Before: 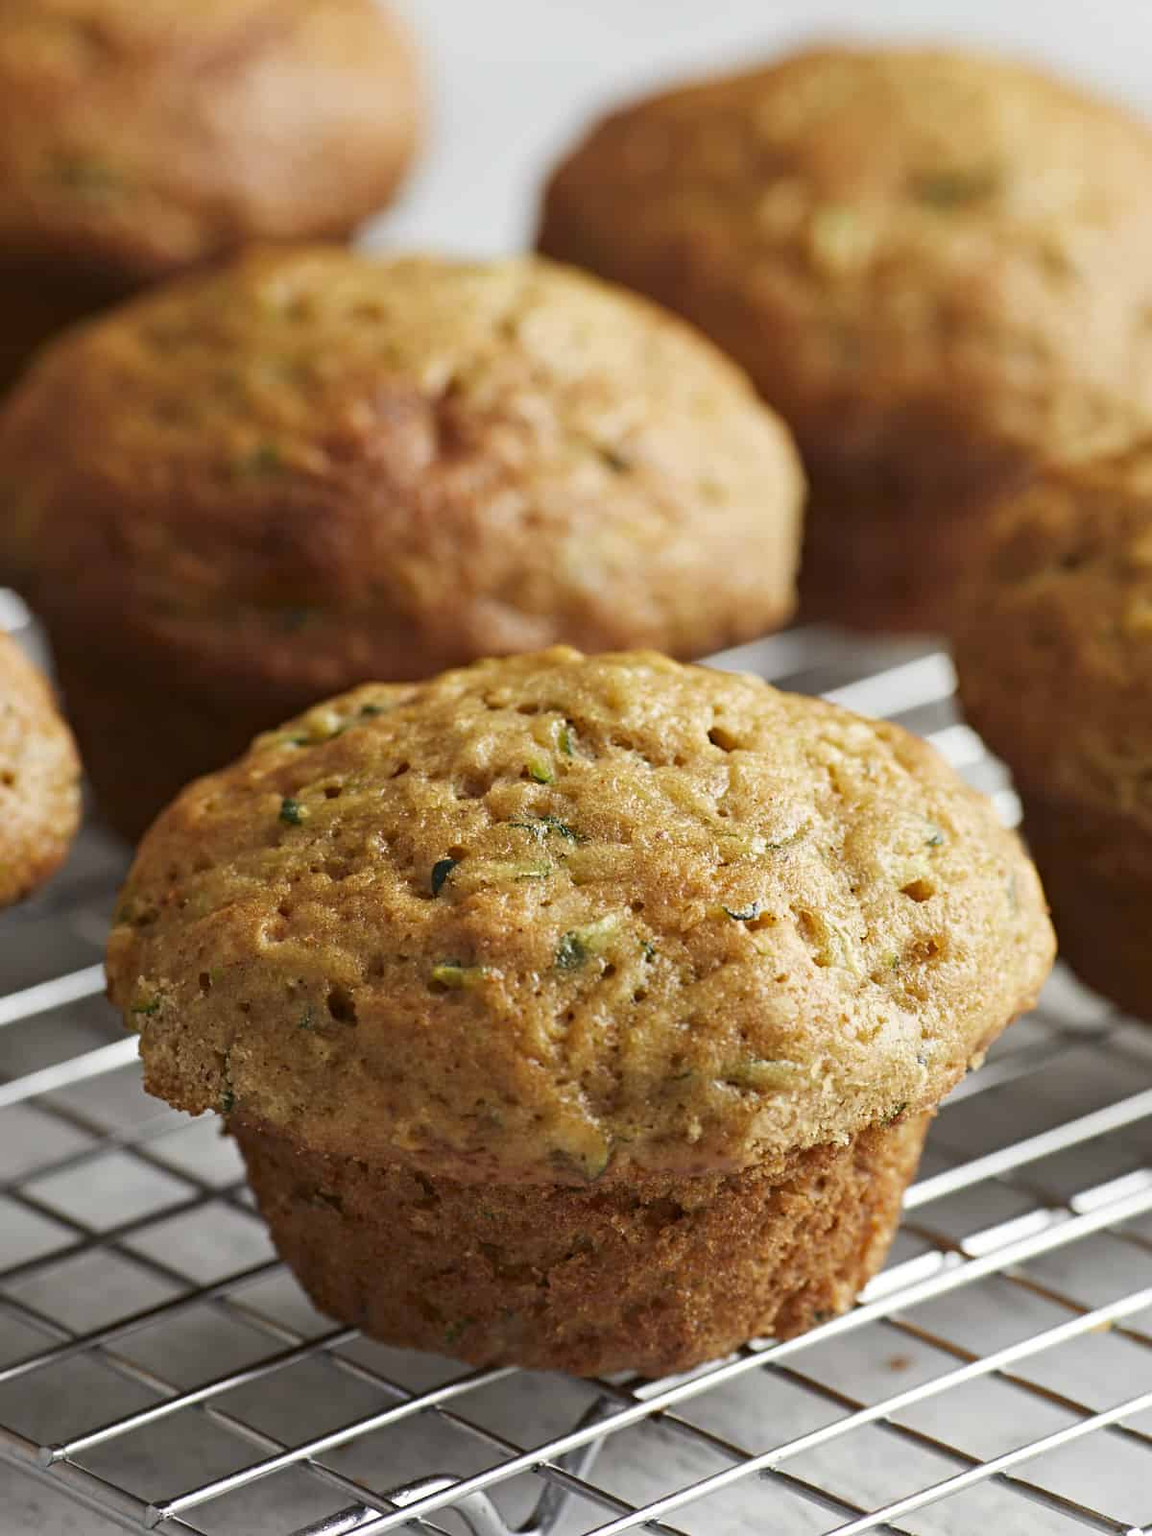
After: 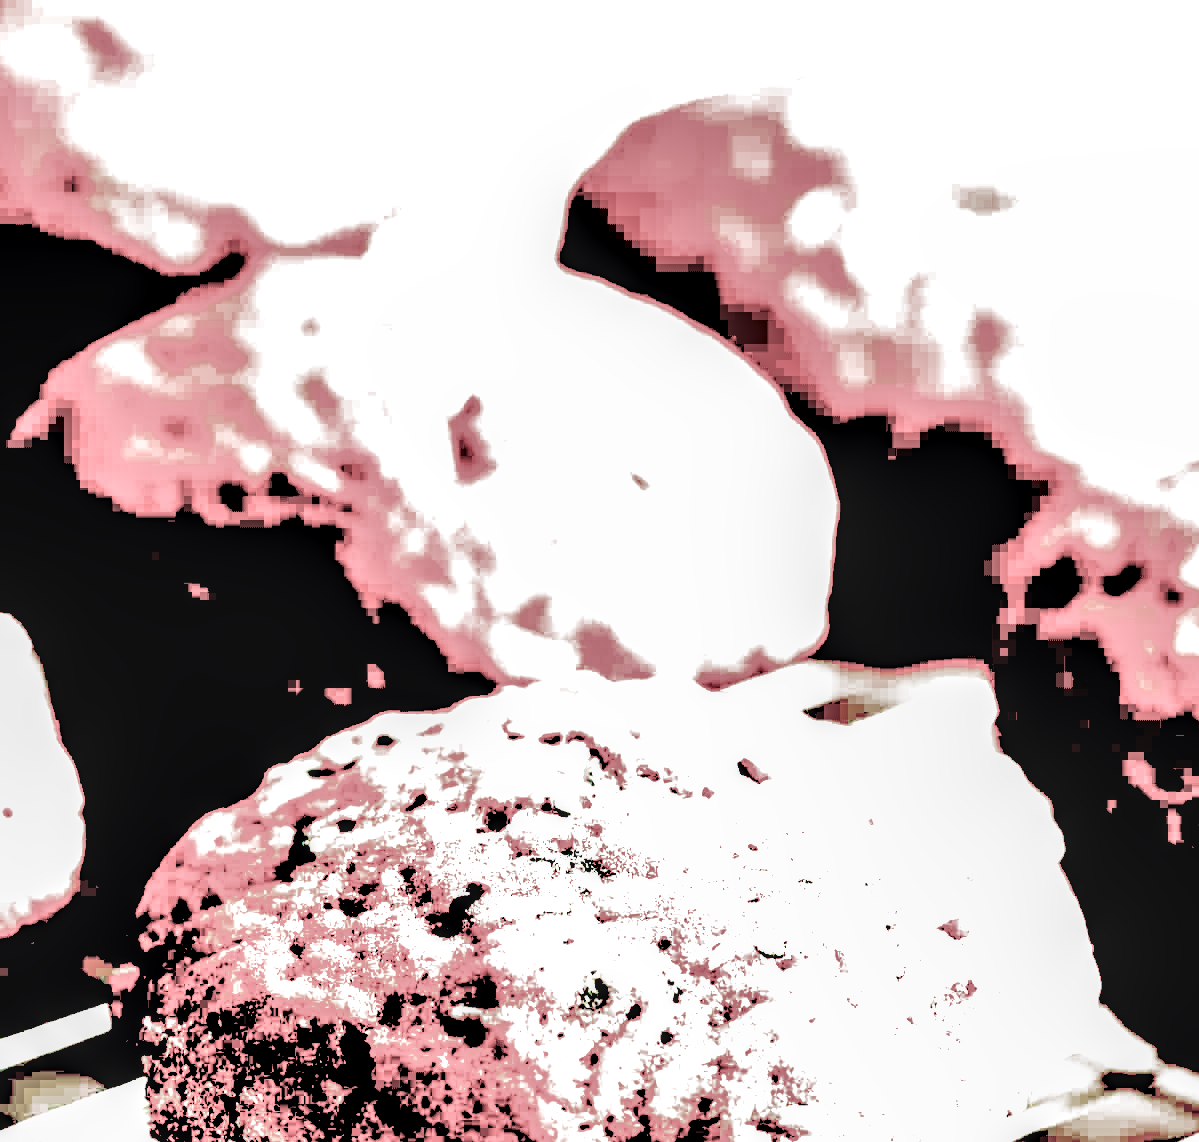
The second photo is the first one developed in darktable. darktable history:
crop: bottom 28.576%
filmic rgb: black relative exposure -7.65 EV, white relative exposure 4.56 EV, hardness 3.61, color science v6 (2022)
local contrast: detail 150%
shadows and highlights: shadows 29.61, highlights -30.47, low approximation 0.01, soften with gaussian
color zones: curves: ch0 [(0, 0.613) (0.01, 0.613) (0.245, 0.448) (0.498, 0.529) (0.642, 0.665) (0.879, 0.777) (0.99, 0.613)]; ch1 [(0, 0.272) (0.219, 0.127) (0.724, 0.346)]
exposure: black level correction 0.1, exposure 3 EV, compensate highlight preservation false
color balance: contrast fulcrum 17.78%
